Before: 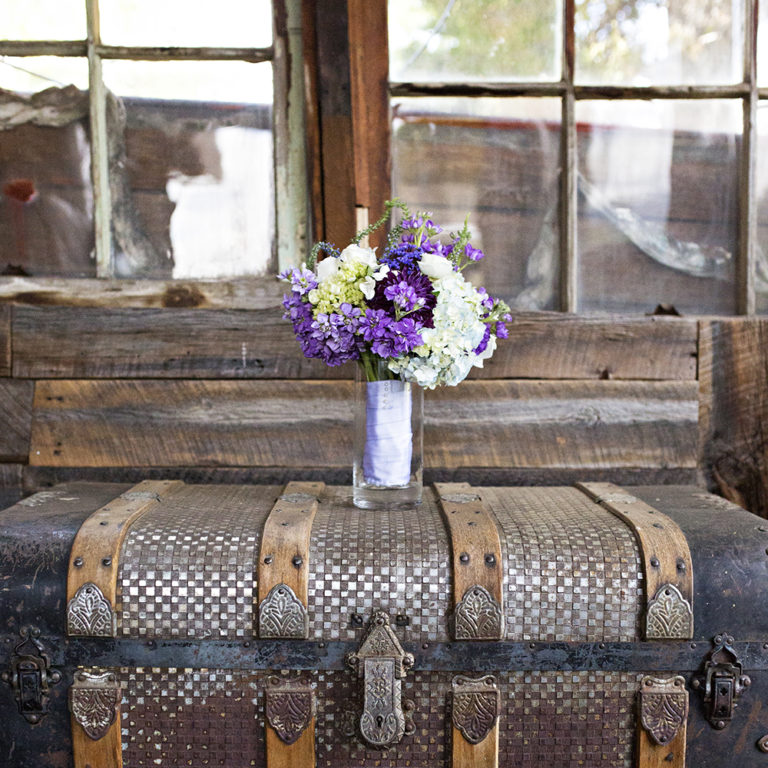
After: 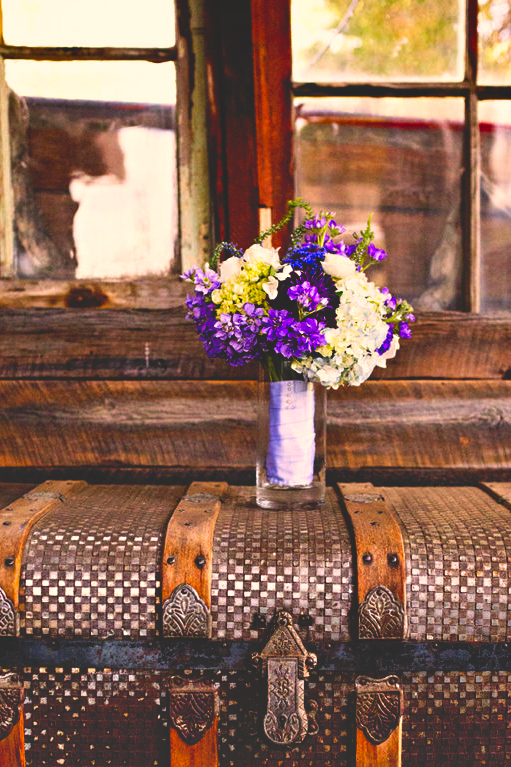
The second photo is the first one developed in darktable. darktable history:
base curve: curves: ch0 [(0, 0.02) (0.083, 0.036) (1, 1)], preserve colors none
crop and rotate: left 12.673%, right 20.66%
contrast brightness saturation: saturation 0.5
white balance: red 1.127, blue 0.943
shadows and highlights: soften with gaussian
sharpen: radius 5.325, amount 0.312, threshold 26.433
